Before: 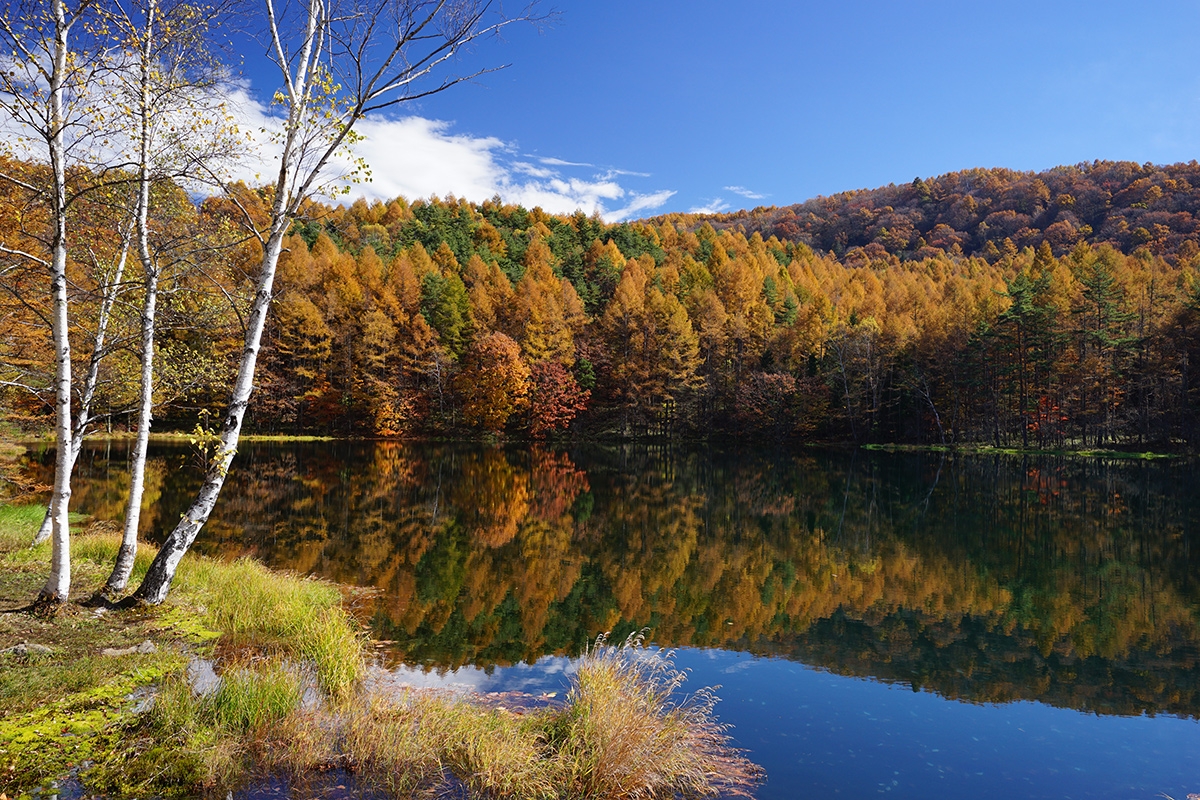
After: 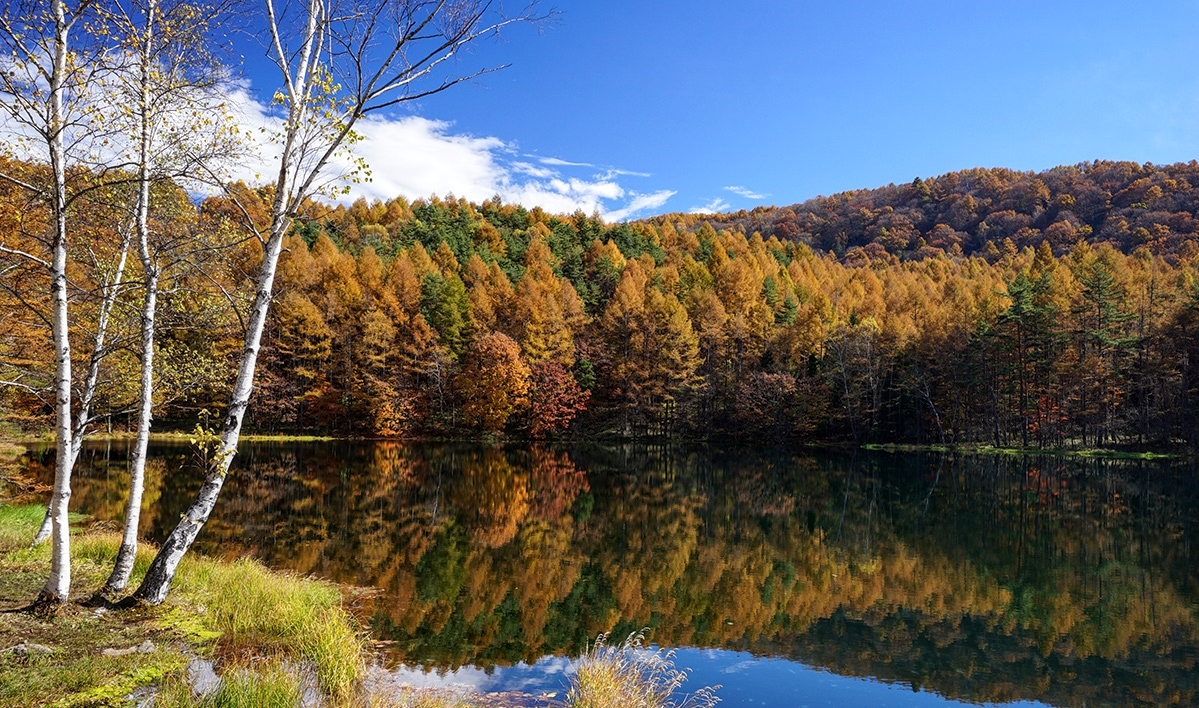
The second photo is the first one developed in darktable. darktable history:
crop and rotate: top 0%, bottom 11.49%
local contrast: on, module defaults
color zones: curves: ch0 [(0.068, 0.464) (0.25, 0.5) (0.48, 0.508) (0.75, 0.536) (0.886, 0.476) (0.967, 0.456)]; ch1 [(0.066, 0.456) (0.25, 0.5) (0.616, 0.508) (0.746, 0.56) (0.934, 0.444)]
